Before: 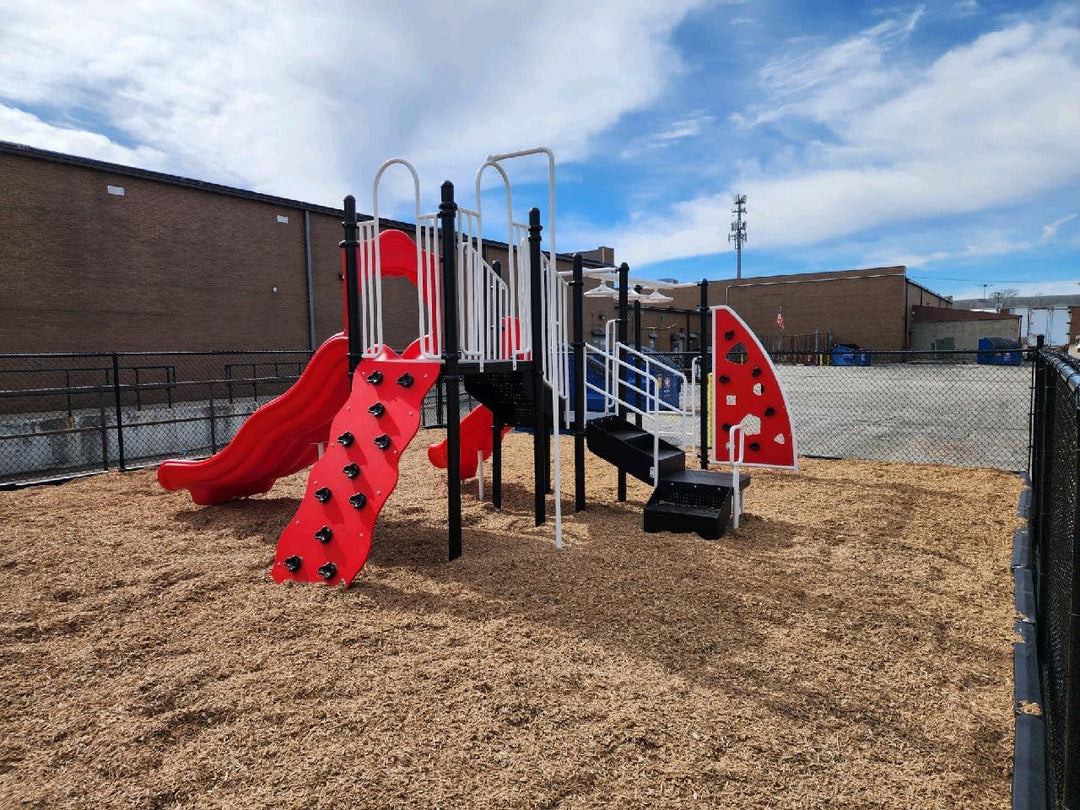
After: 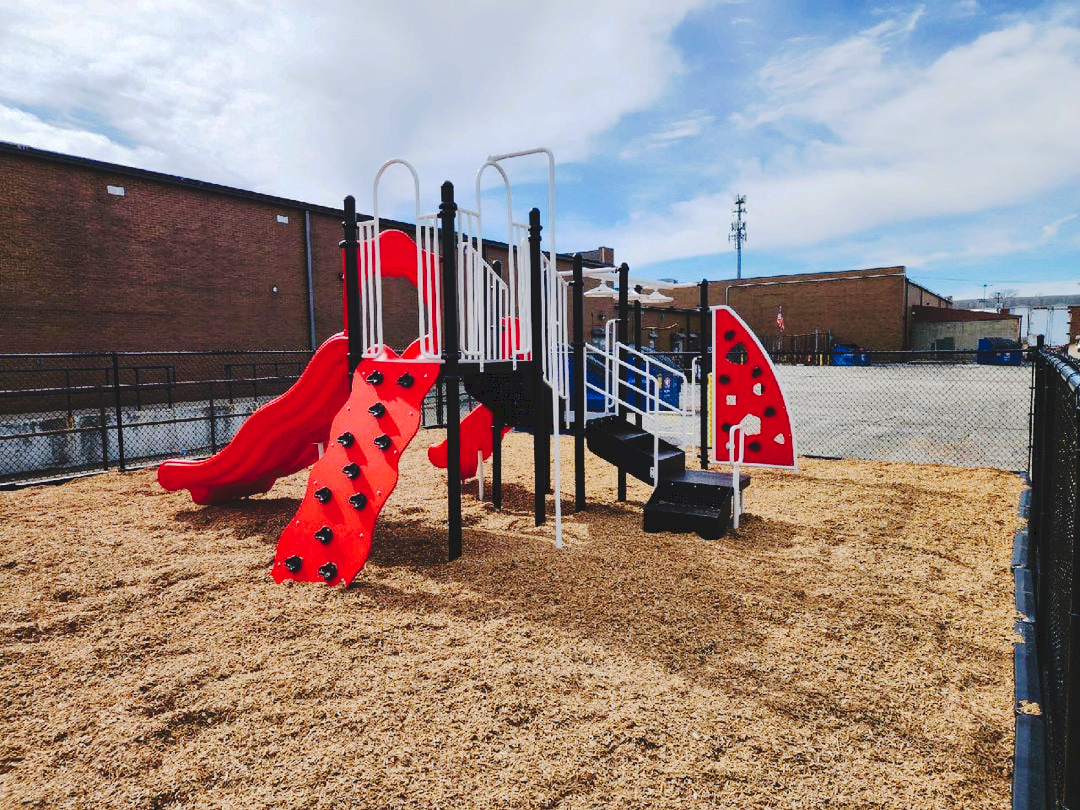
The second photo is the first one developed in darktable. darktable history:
local contrast: mode bilateral grid, contrast 100, coarseness 100, detail 94%, midtone range 0.2
tone curve: curves: ch0 [(0, 0) (0.003, 0.079) (0.011, 0.083) (0.025, 0.088) (0.044, 0.095) (0.069, 0.106) (0.1, 0.115) (0.136, 0.127) (0.177, 0.152) (0.224, 0.198) (0.277, 0.263) (0.335, 0.371) (0.399, 0.483) (0.468, 0.582) (0.543, 0.664) (0.623, 0.726) (0.709, 0.793) (0.801, 0.842) (0.898, 0.896) (1, 1)], preserve colors none
velvia: on, module defaults
